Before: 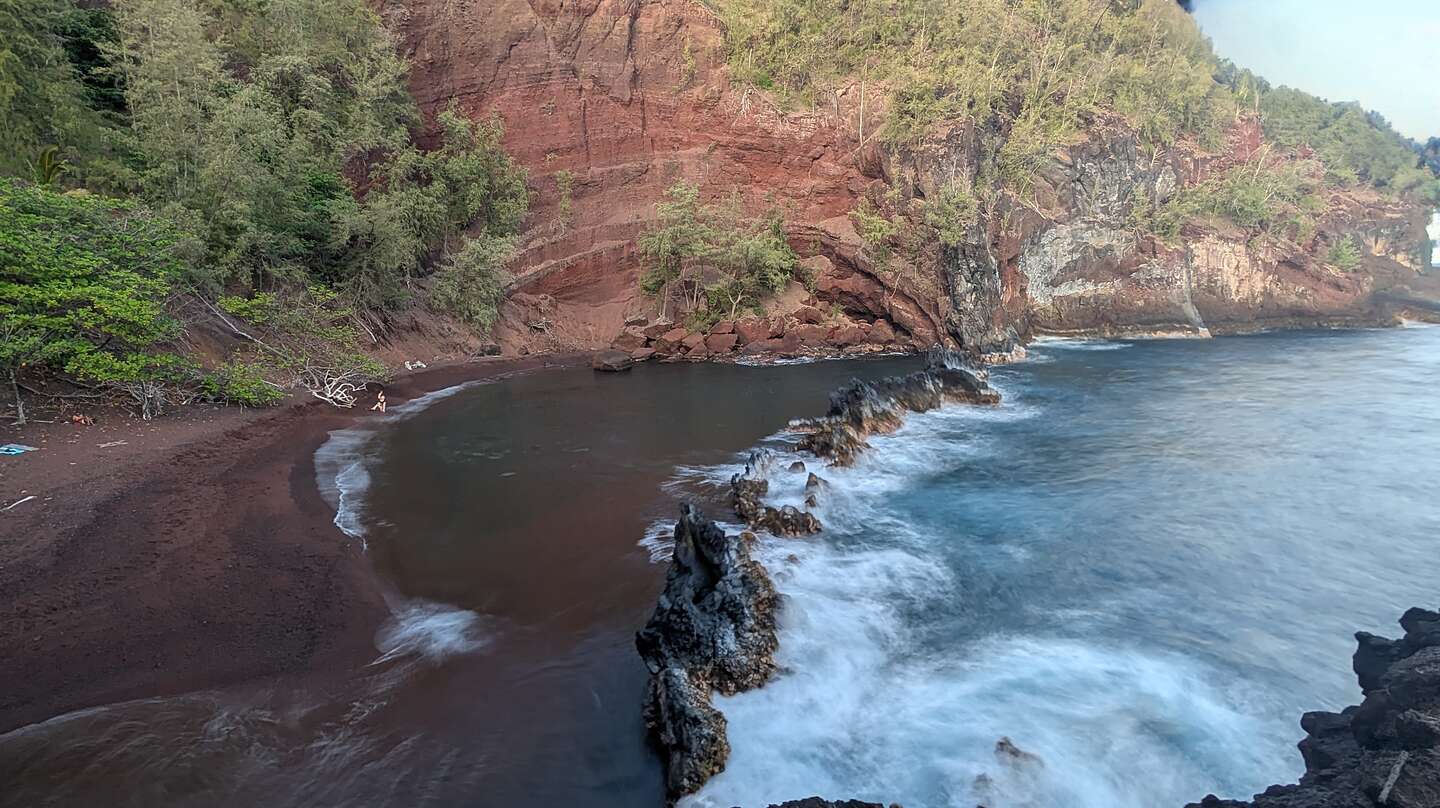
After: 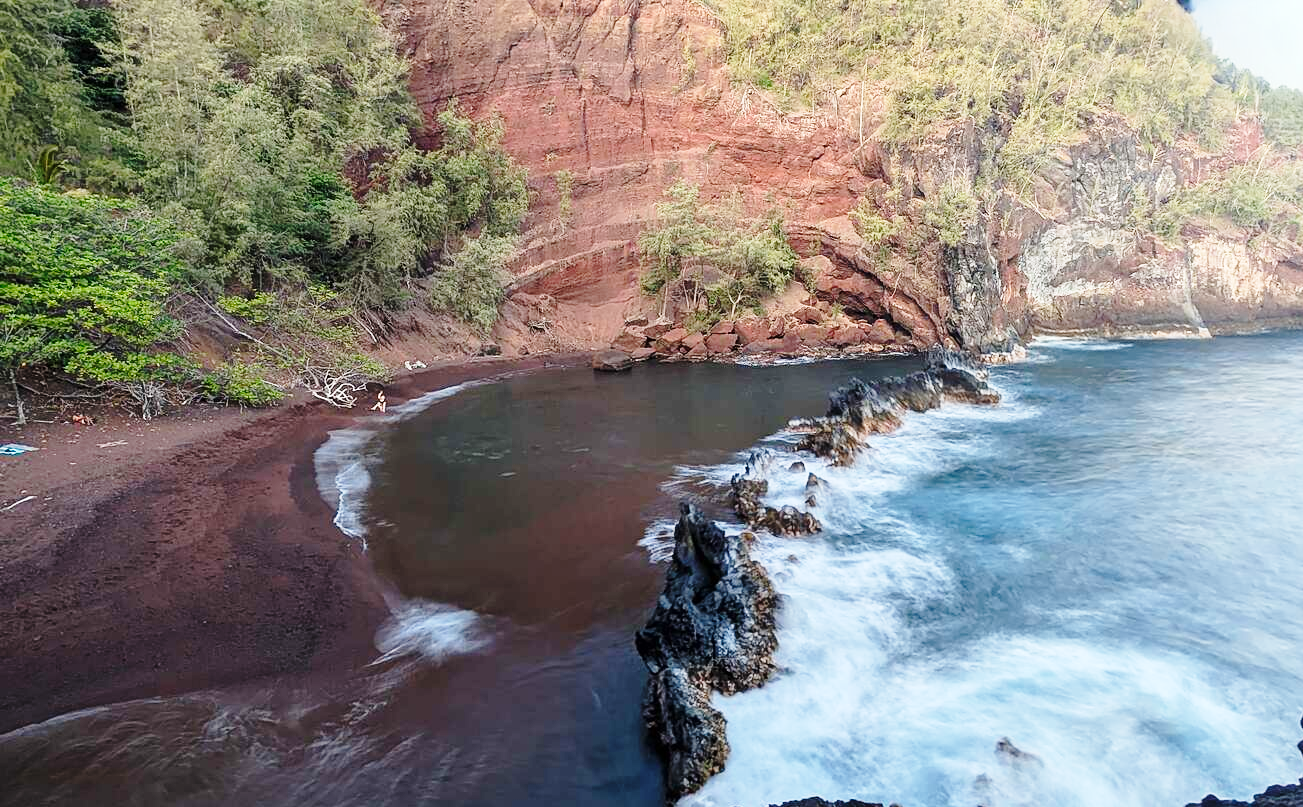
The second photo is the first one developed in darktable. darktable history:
base curve: curves: ch0 [(0, 0) (0.028, 0.03) (0.121, 0.232) (0.46, 0.748) (0.859, 0.968) (1, 1)], preserve colors none
crop: right 9.495%, bottom 0.025%
